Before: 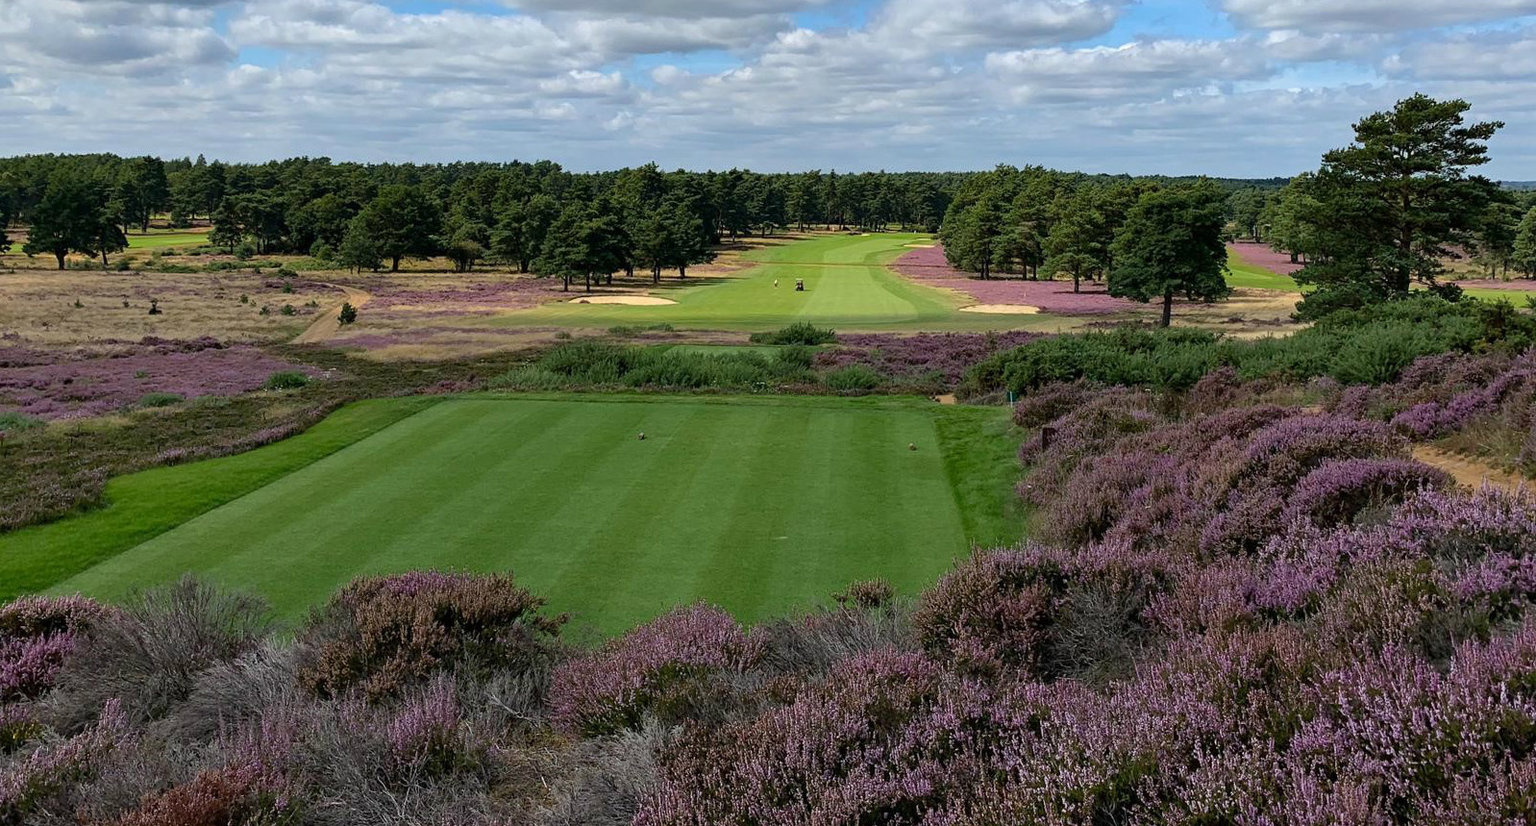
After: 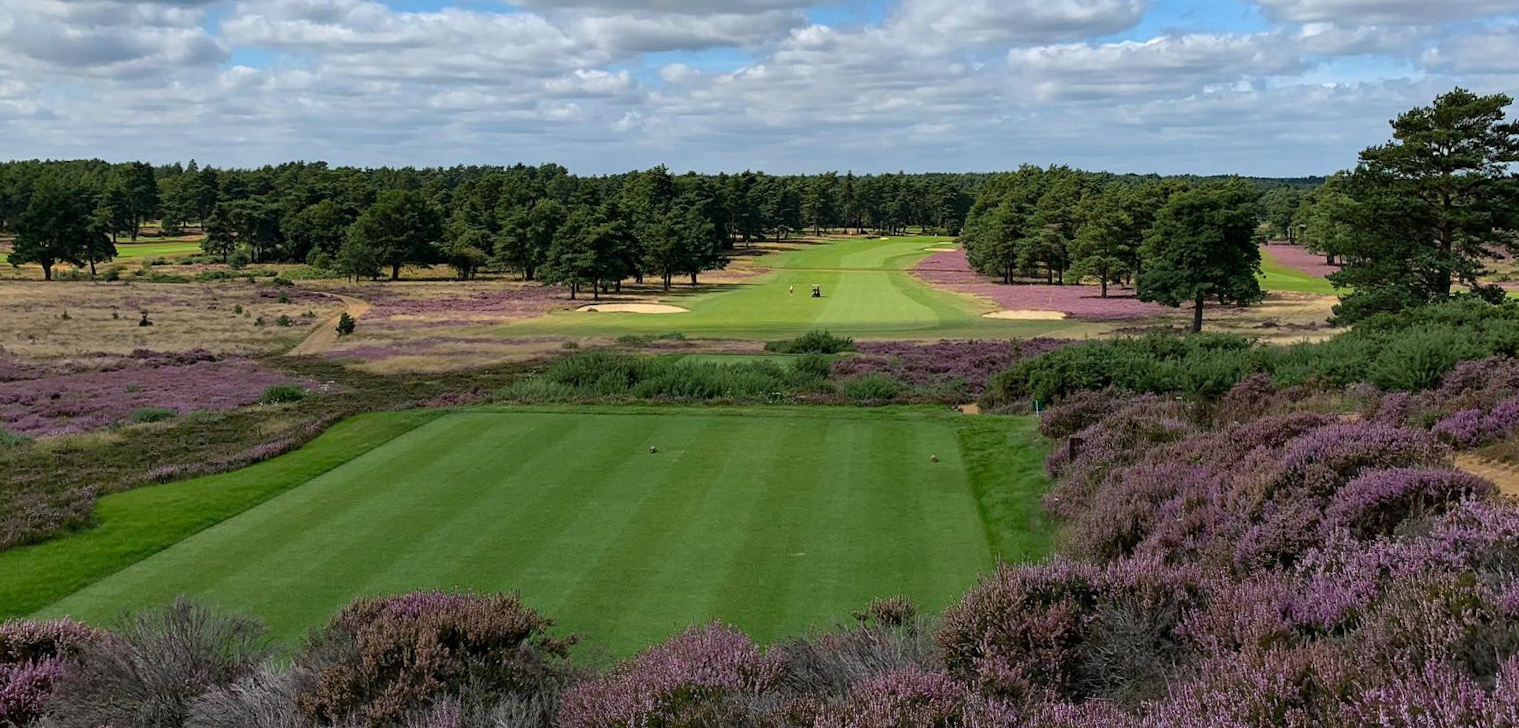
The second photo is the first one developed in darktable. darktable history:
crop and rotate: angle 0.377°, left 0.366%, right 3.379%, bottom 14.214%
tone equalizer: edges refinement/feathering 500, mask exposure compensation -1.57 EV, preserve details no
